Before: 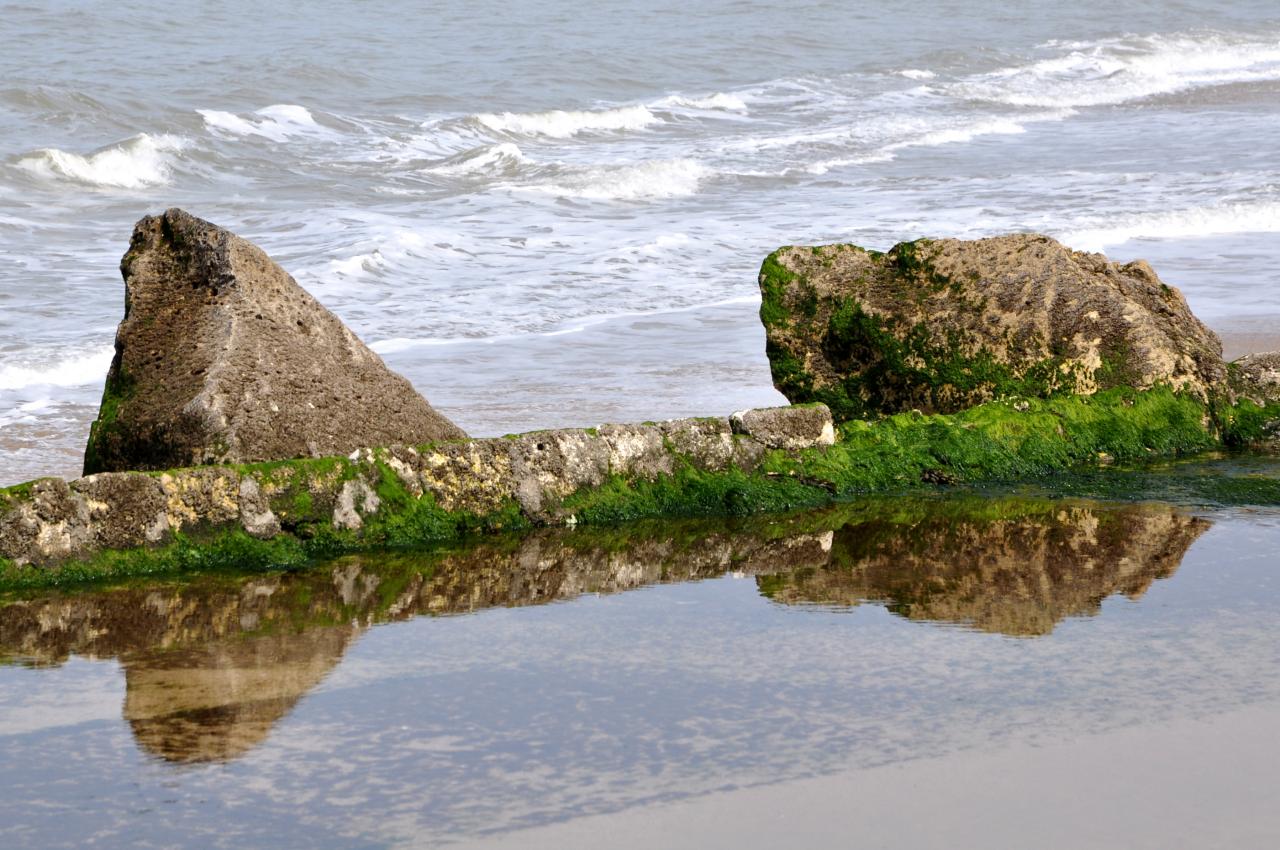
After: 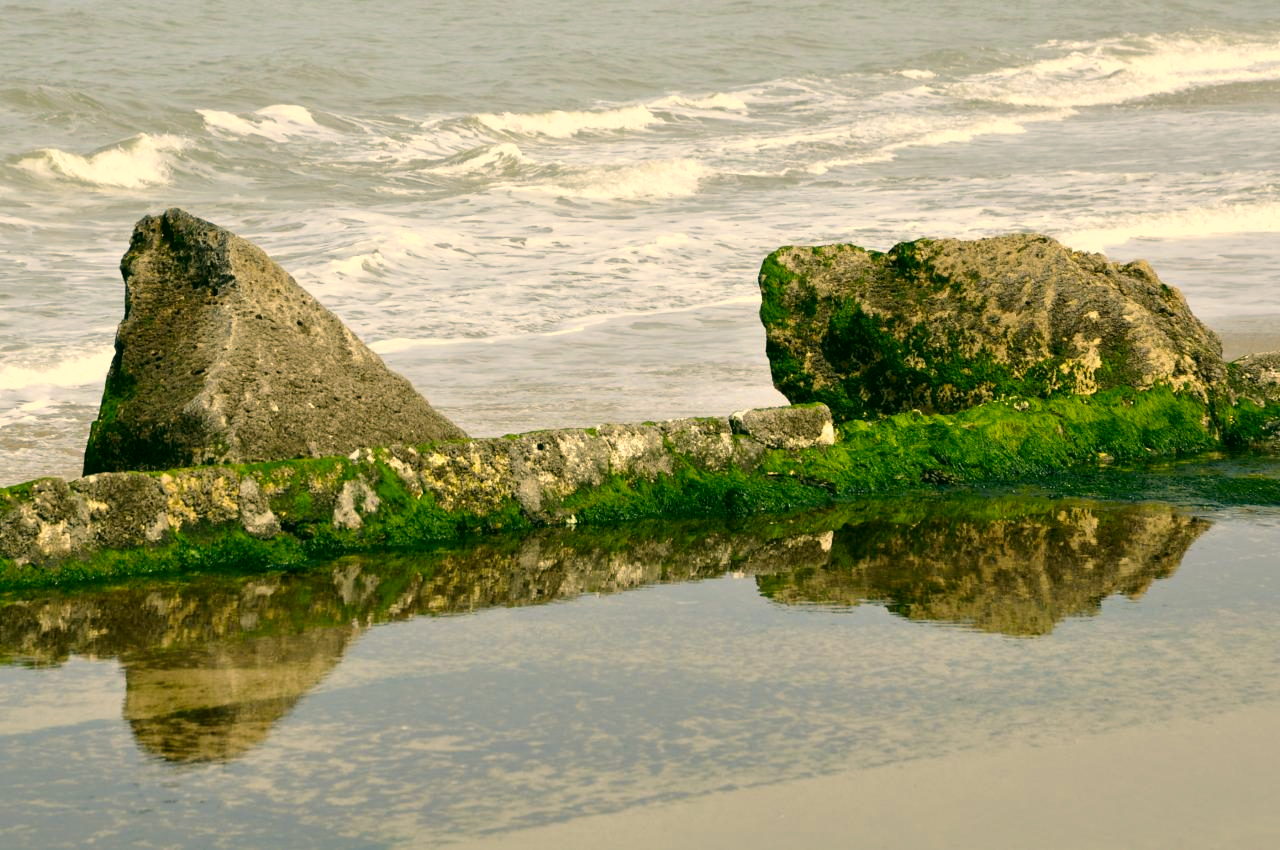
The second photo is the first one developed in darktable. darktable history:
color correction: highlights a* 4.67, highlights b* 24.76, shadows a* -16.09, shadows b* 3.87
